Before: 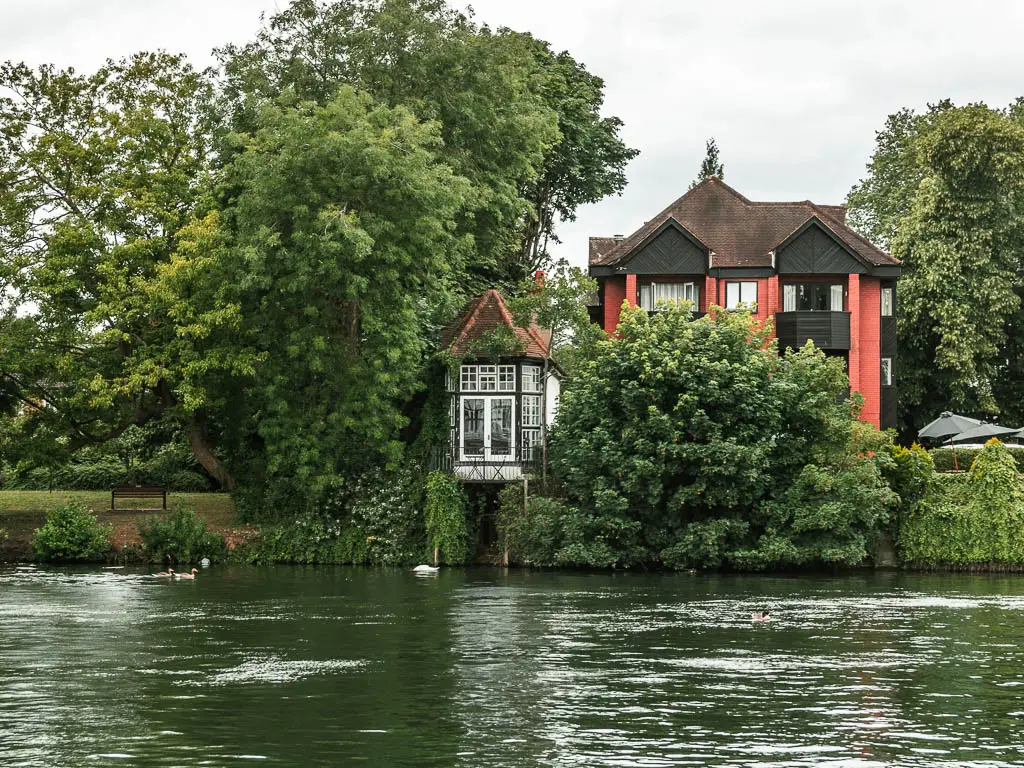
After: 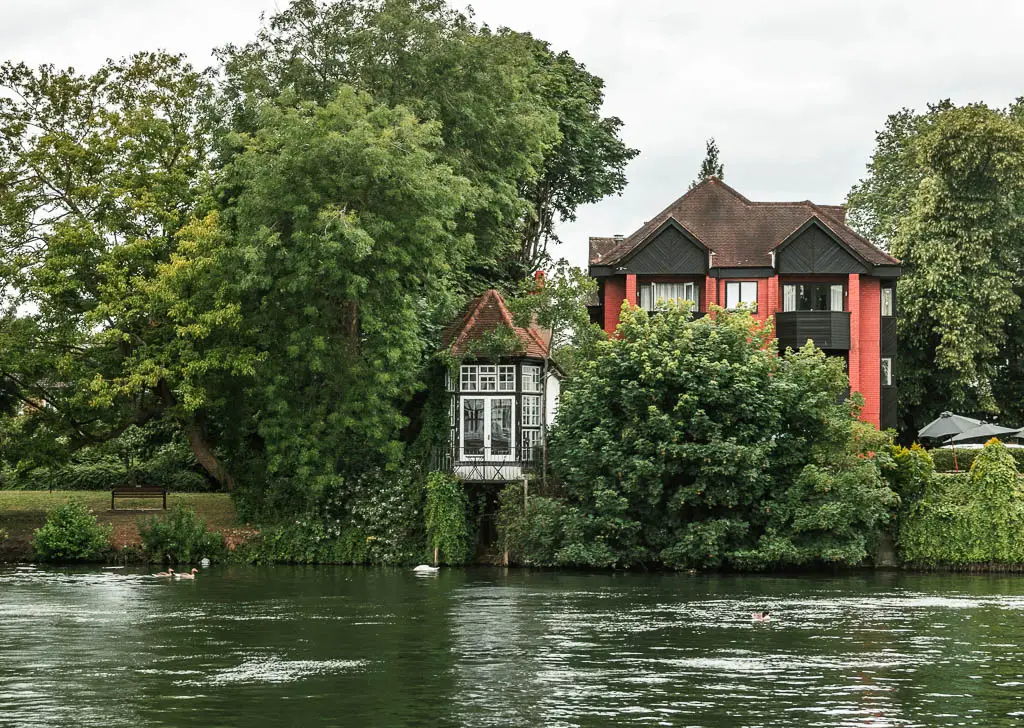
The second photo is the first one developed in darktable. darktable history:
crop and rotate: top 0.003%, bottom 5.085%
